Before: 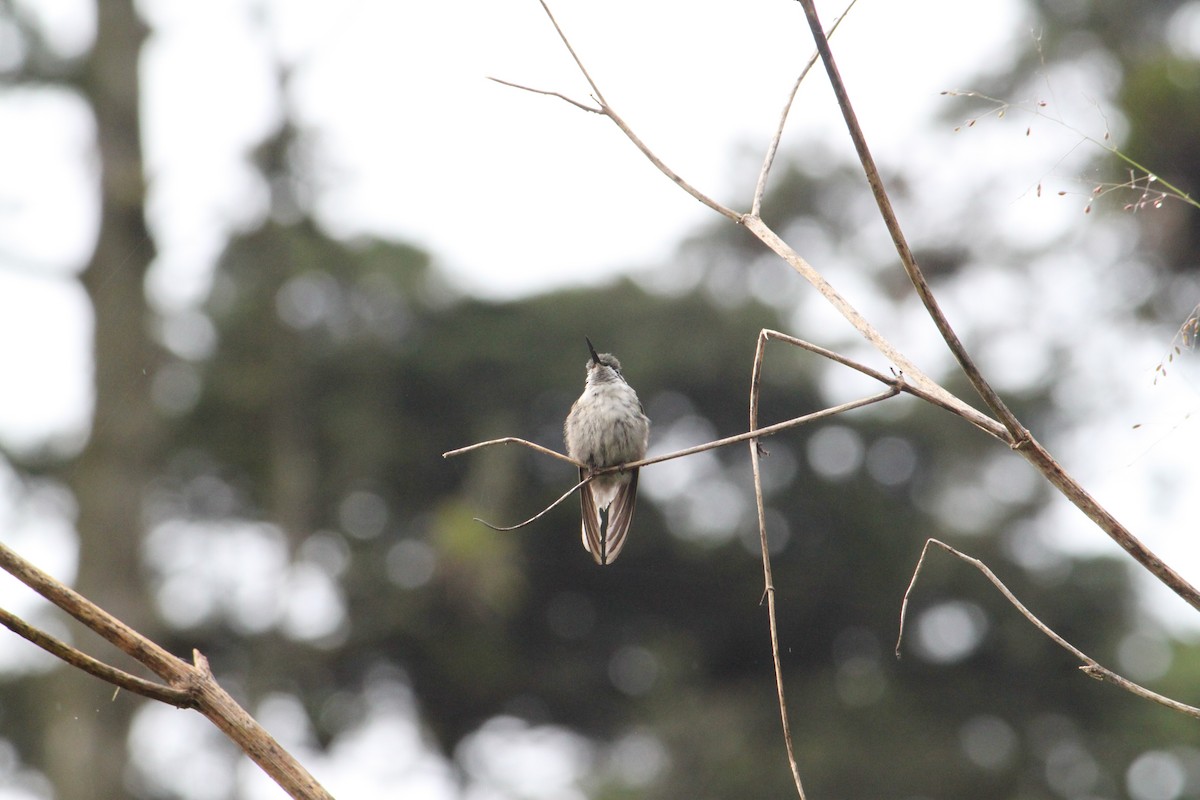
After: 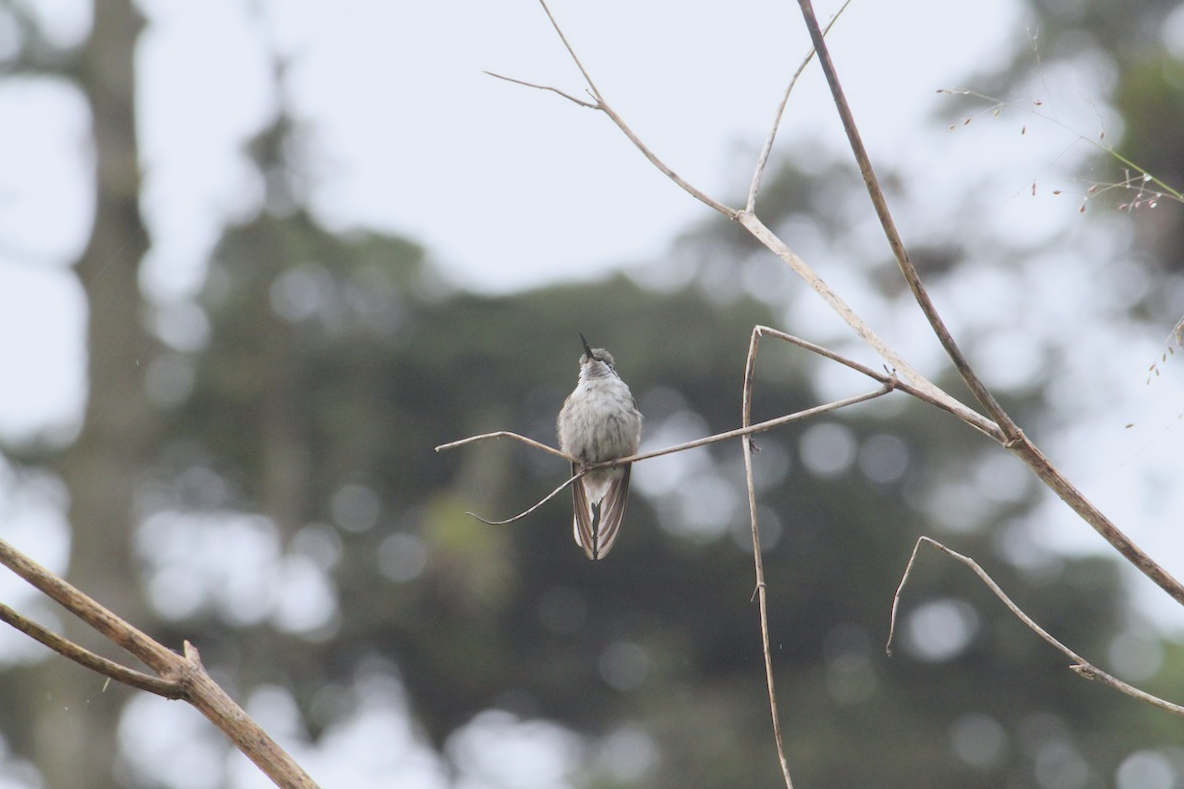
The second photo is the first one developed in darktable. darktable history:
crop and rotate: angle -0.5°
white balance: red 0.974, blue 1.044
contrast brightness saturation: contrast -0.15, brightness 0.05, saturation -0.12
